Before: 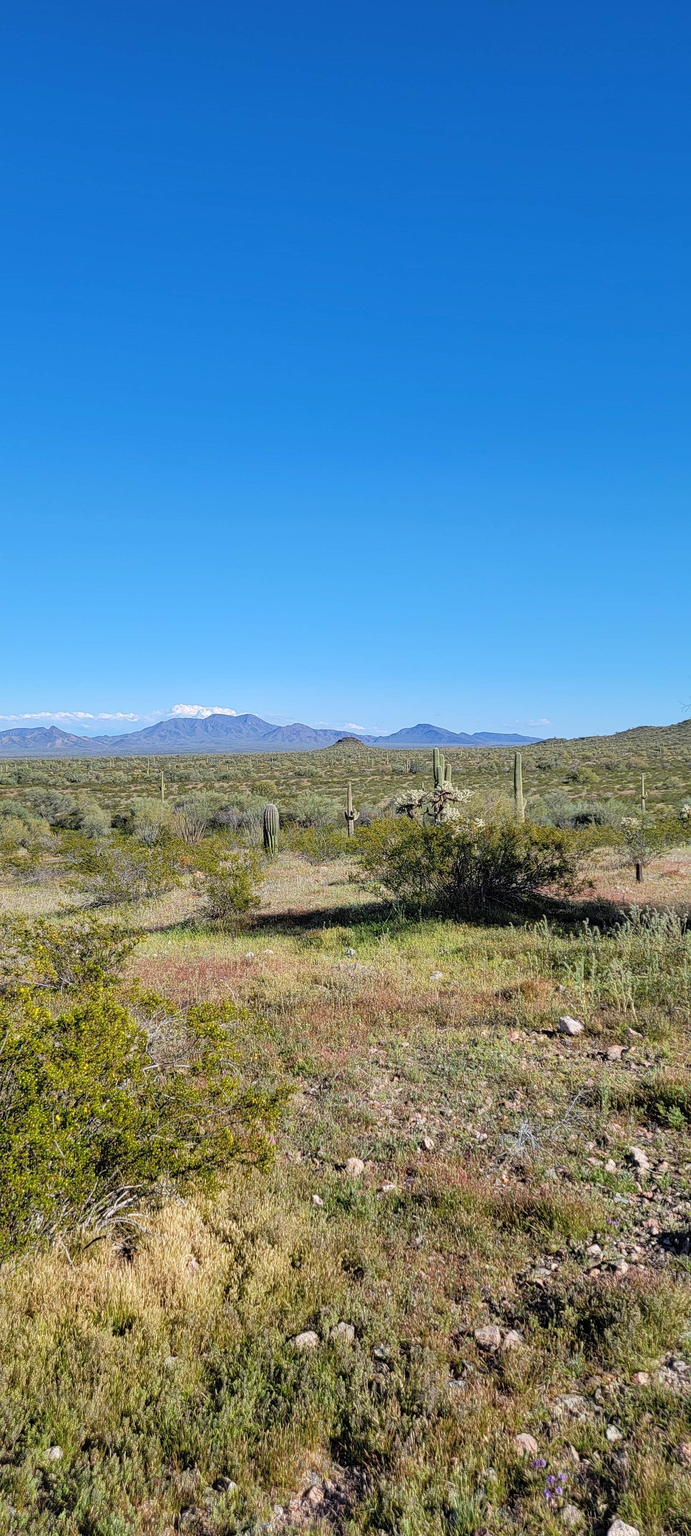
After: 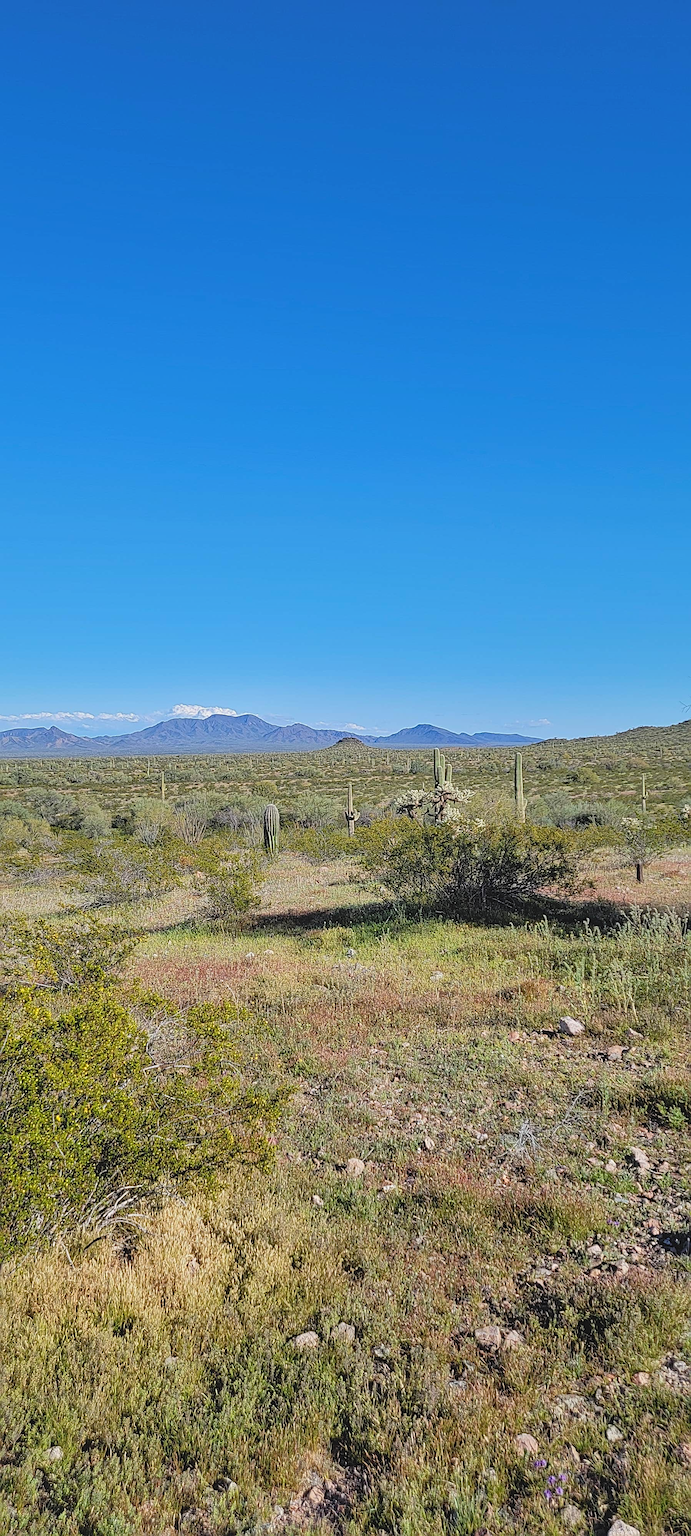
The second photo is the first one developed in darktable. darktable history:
sharpen: radius 2.555, amount 0.651
shadows and highlights: soften with gaussian
local contrast: highlights 70%, shadows 67%, detail 81%, midtone range 0.329
